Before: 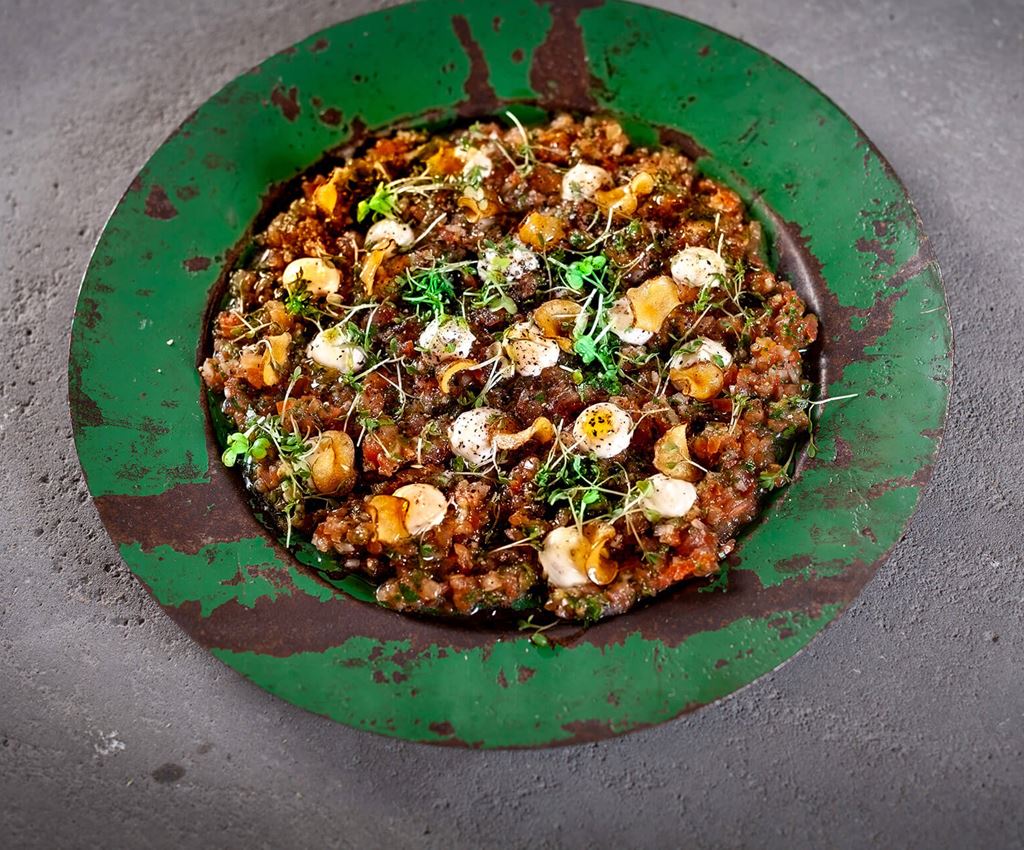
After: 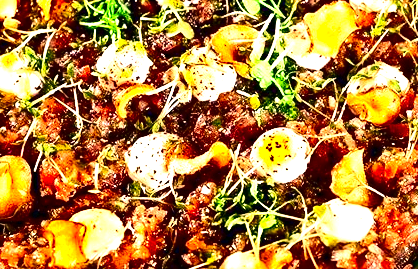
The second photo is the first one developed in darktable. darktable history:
exposure: black level correction 0, exposure 1.615 EV, compensate exposure bias true, compensate highlight preservation false
crop: left 31.606%, top 32.451%, right 27.564%, bottom 35.881%
color correction: highlights a* 17.73, highlights b* 18.44
contrast brightness saturation: contrast 0.243, brightness -0.243, saturation 0.139
